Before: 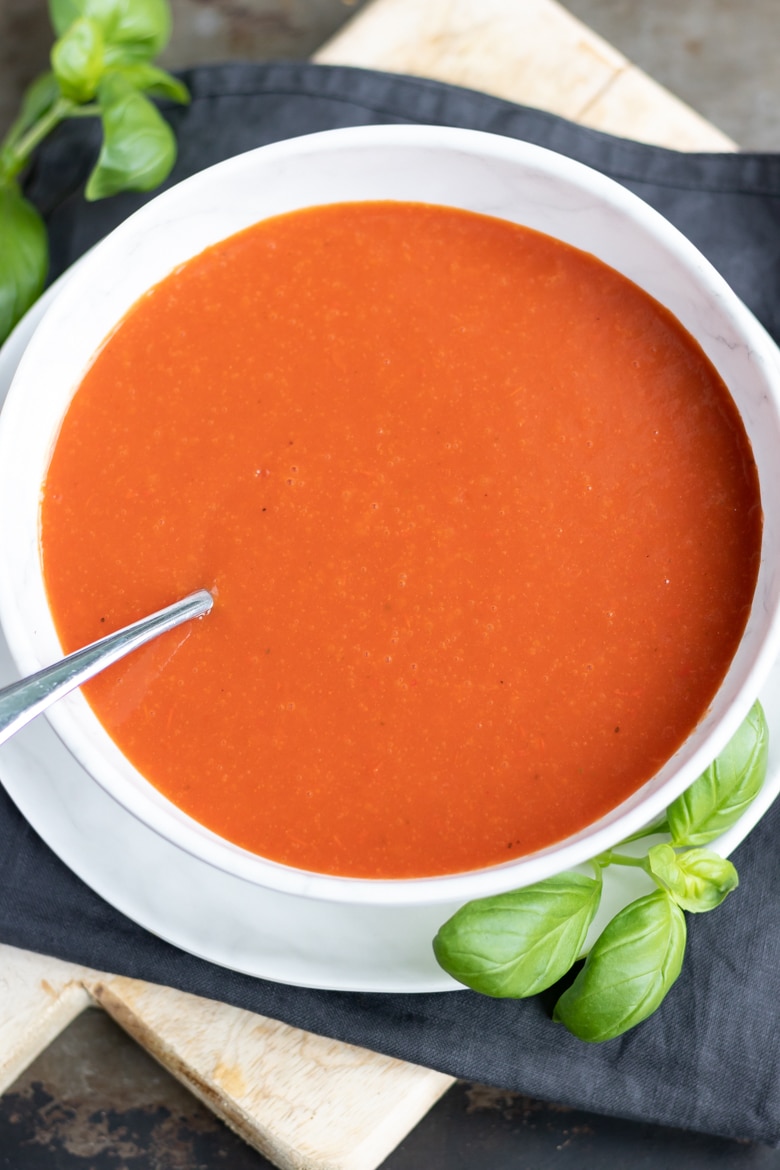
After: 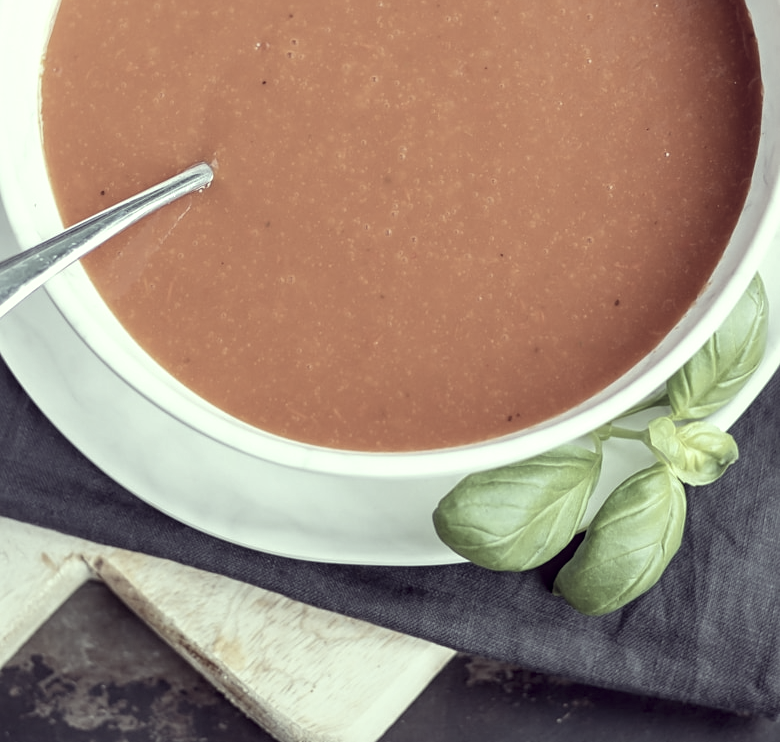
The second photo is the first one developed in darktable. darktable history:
color correction: highlights a* -20.27, highlights b* 20.31, shadows a* 20, shadows b* -20.01, saturation 0.399
crop and rotate: top 36.503%
sharpen: amount 0.201
local contrast: detail 130%
